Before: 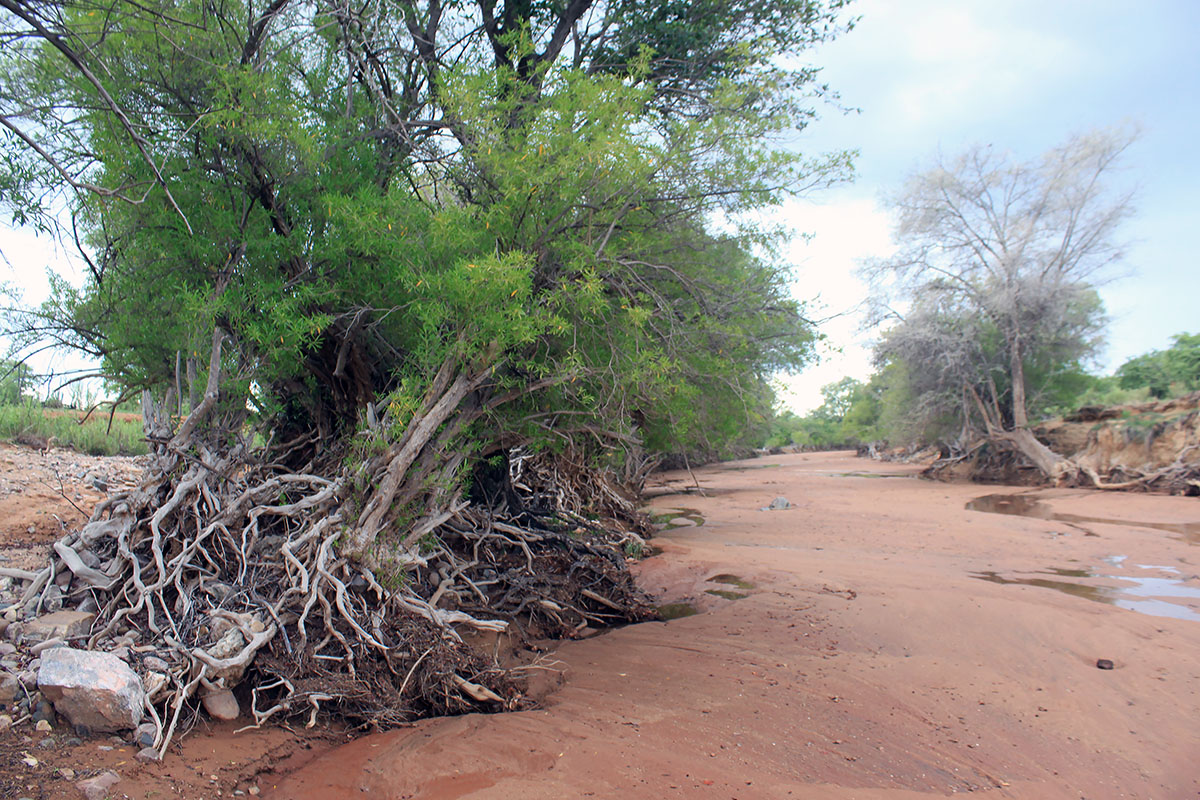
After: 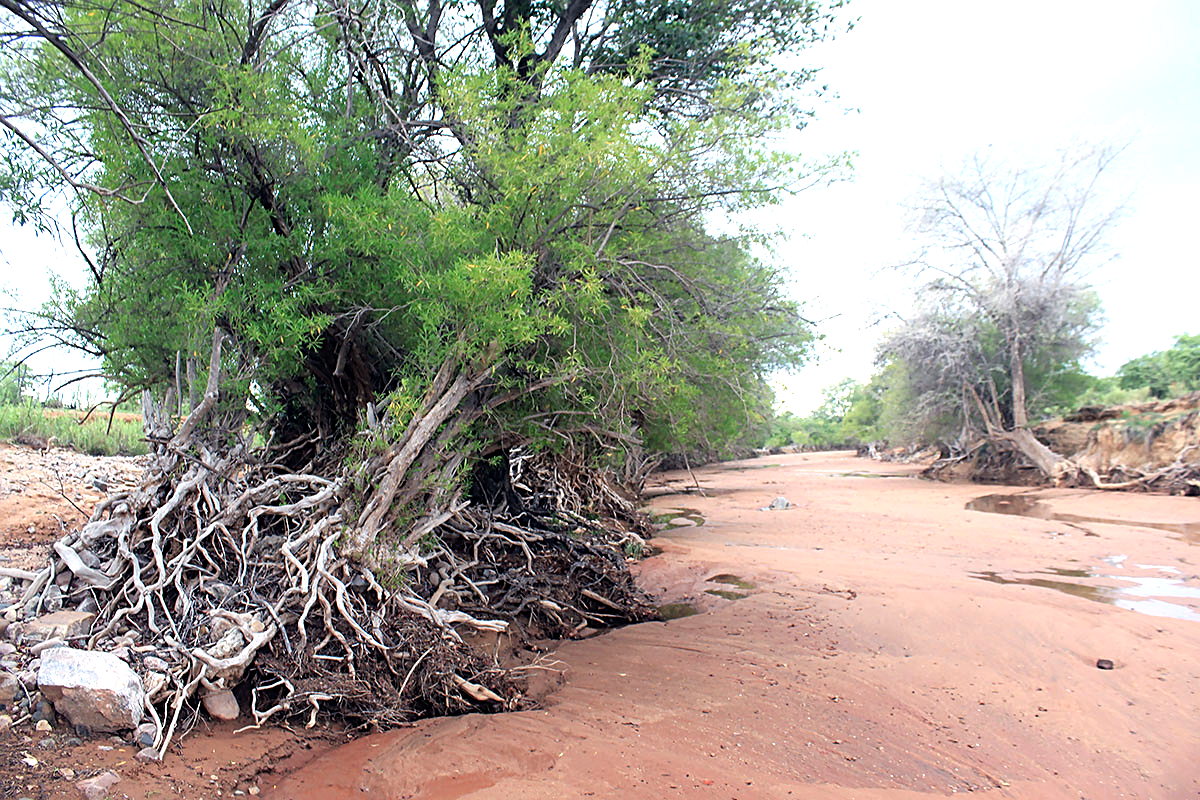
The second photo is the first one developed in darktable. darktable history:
tone equalizer: -8 EV -0.753 EV, -7 EV -0.683 EV, -6 EV -0.575 EV, -5 EV -0.391 EV, -3 EV 0.394 EV, -2 EV 0.6 EV, -1 EV 0.7 EV, +0 EV 0.776 EV
sharpen: on, module defaults
